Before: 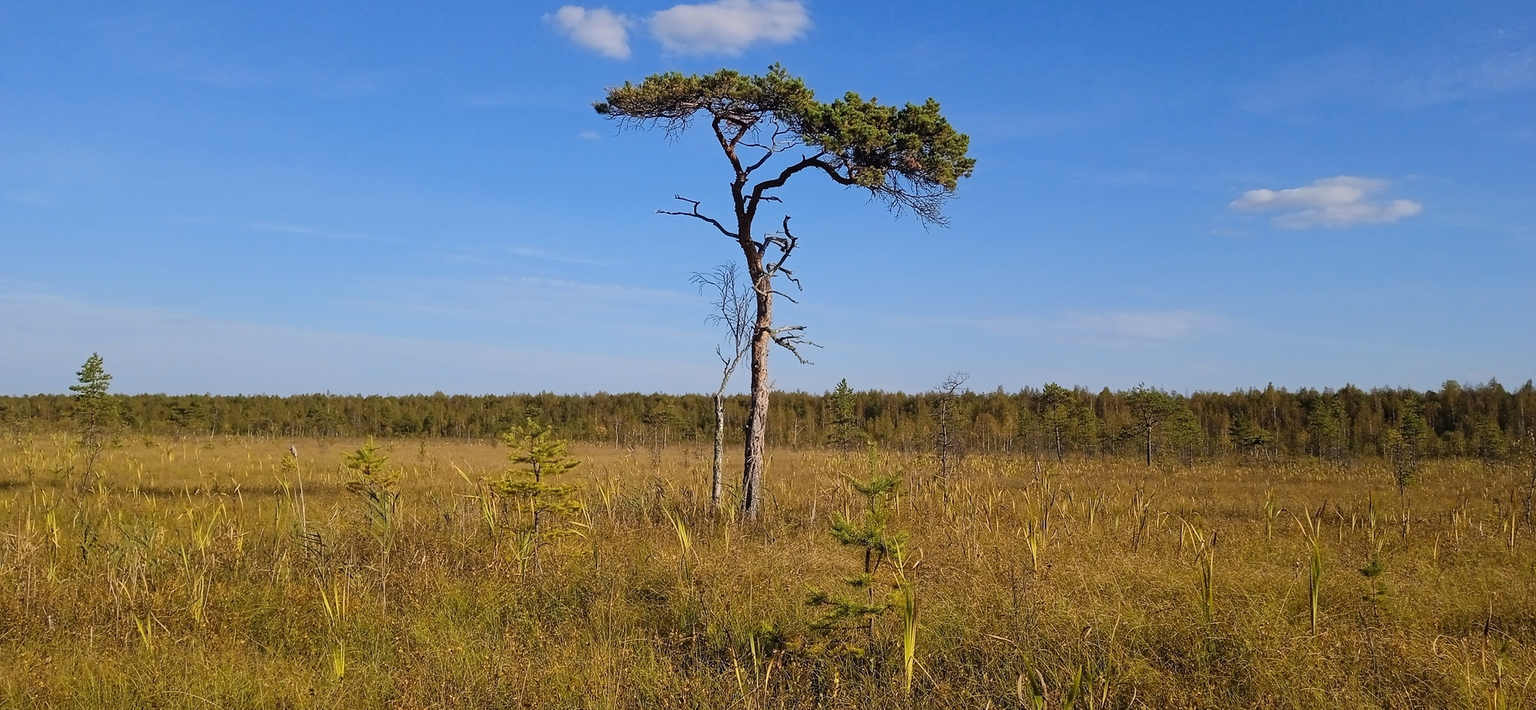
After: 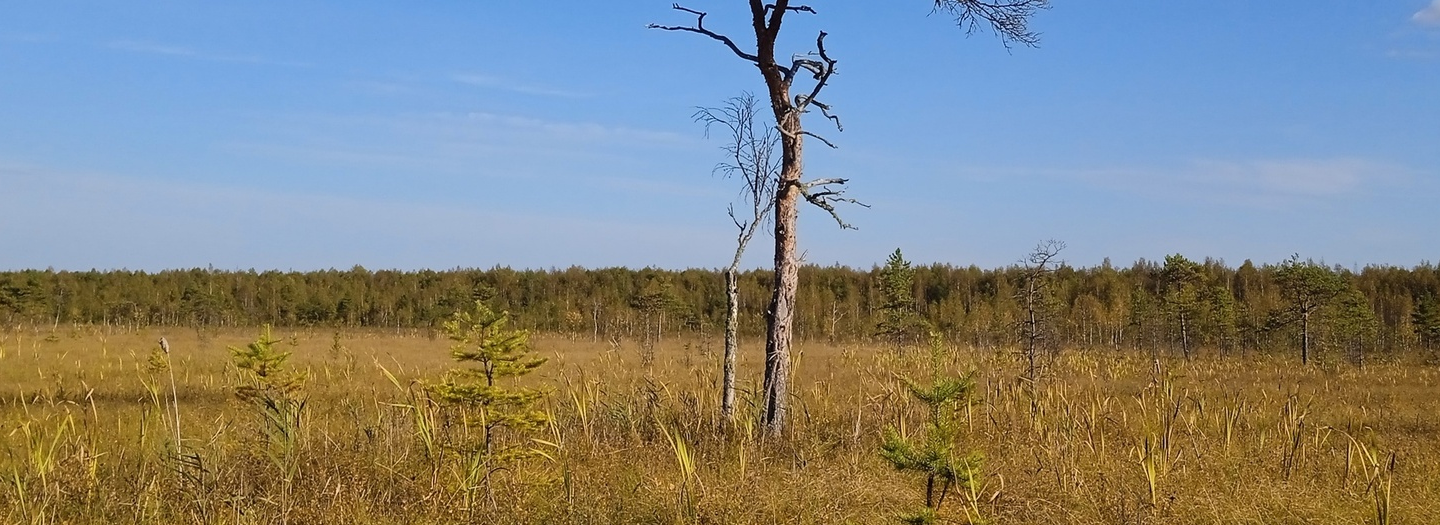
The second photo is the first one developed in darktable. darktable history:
crop: left 11.095%, top 27.11%, right 18.285%, bottom 17.091%
